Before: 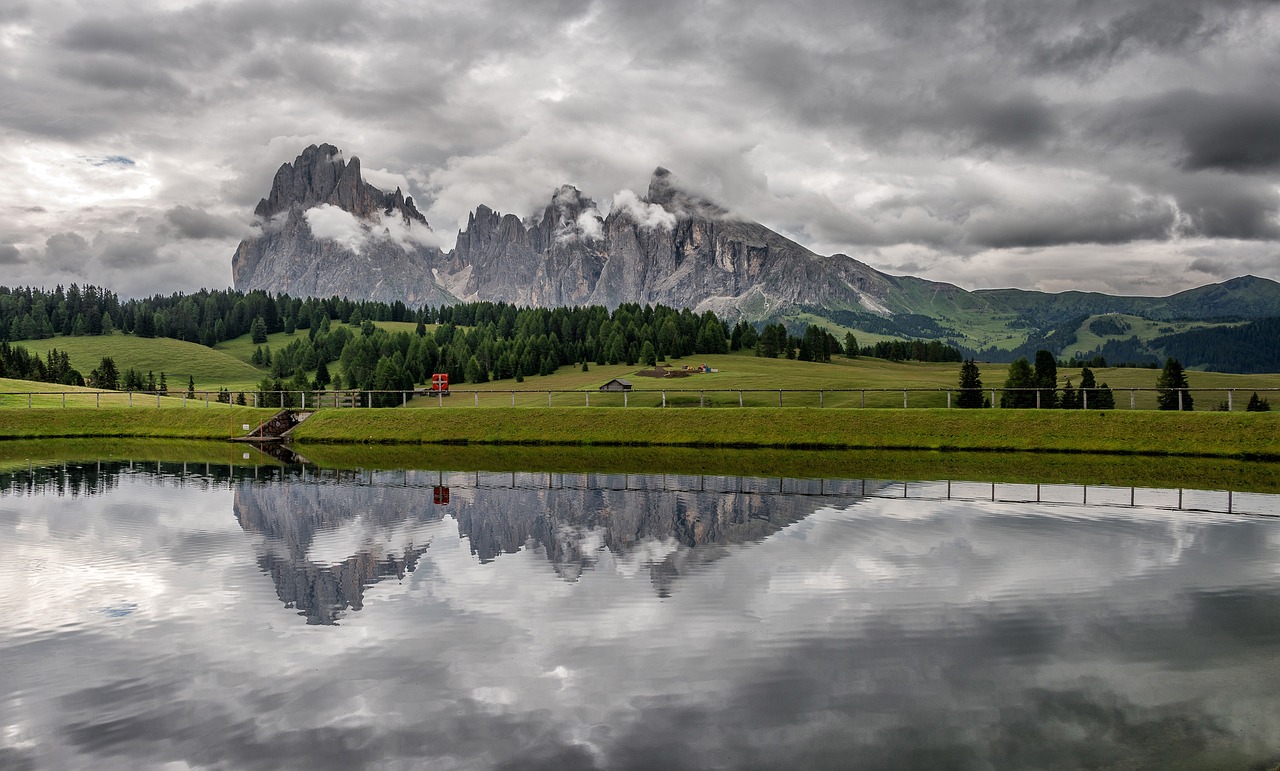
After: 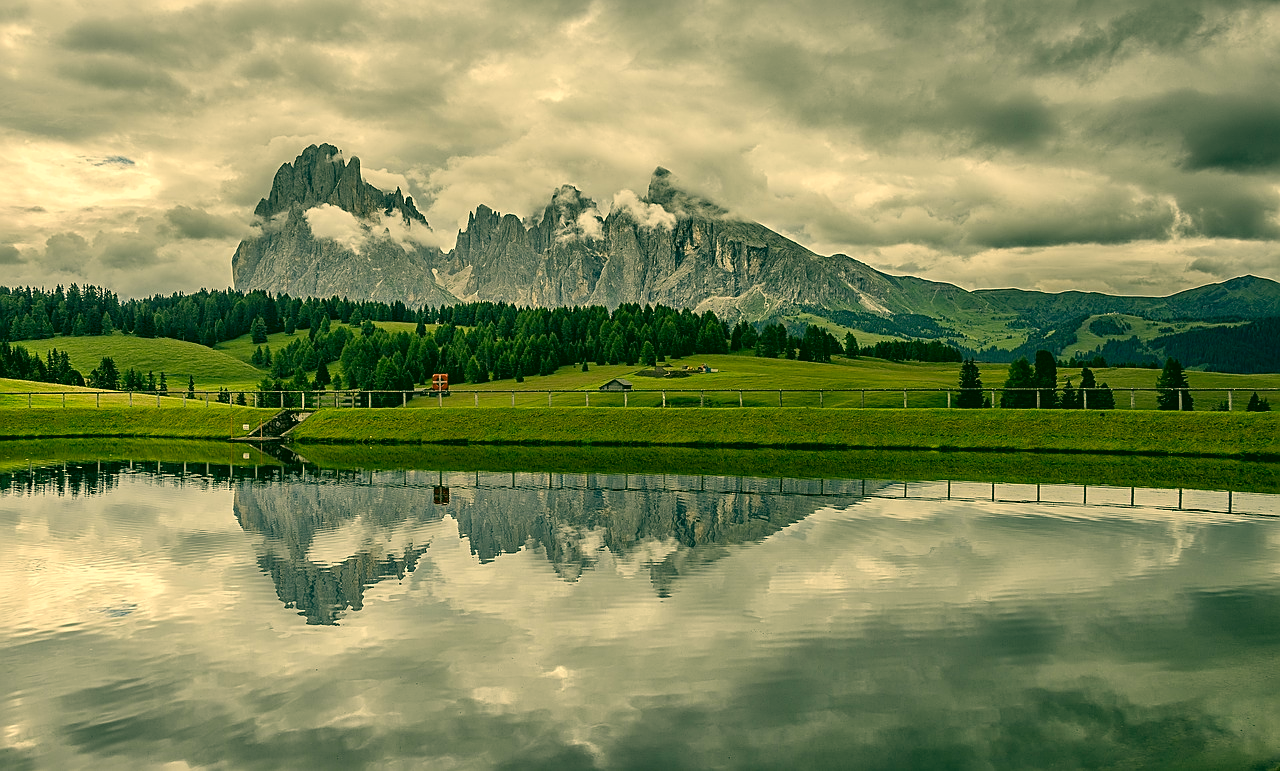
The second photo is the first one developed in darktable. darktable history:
color correction: highlights a* 5.62, highlights b* 33.57, shadows a* -25.86, shadows b* 4.02
sharpen: on, module defaults
base curve: curves: ch0 [(0, 0) (0.472, 0.508) (1, 1)]
